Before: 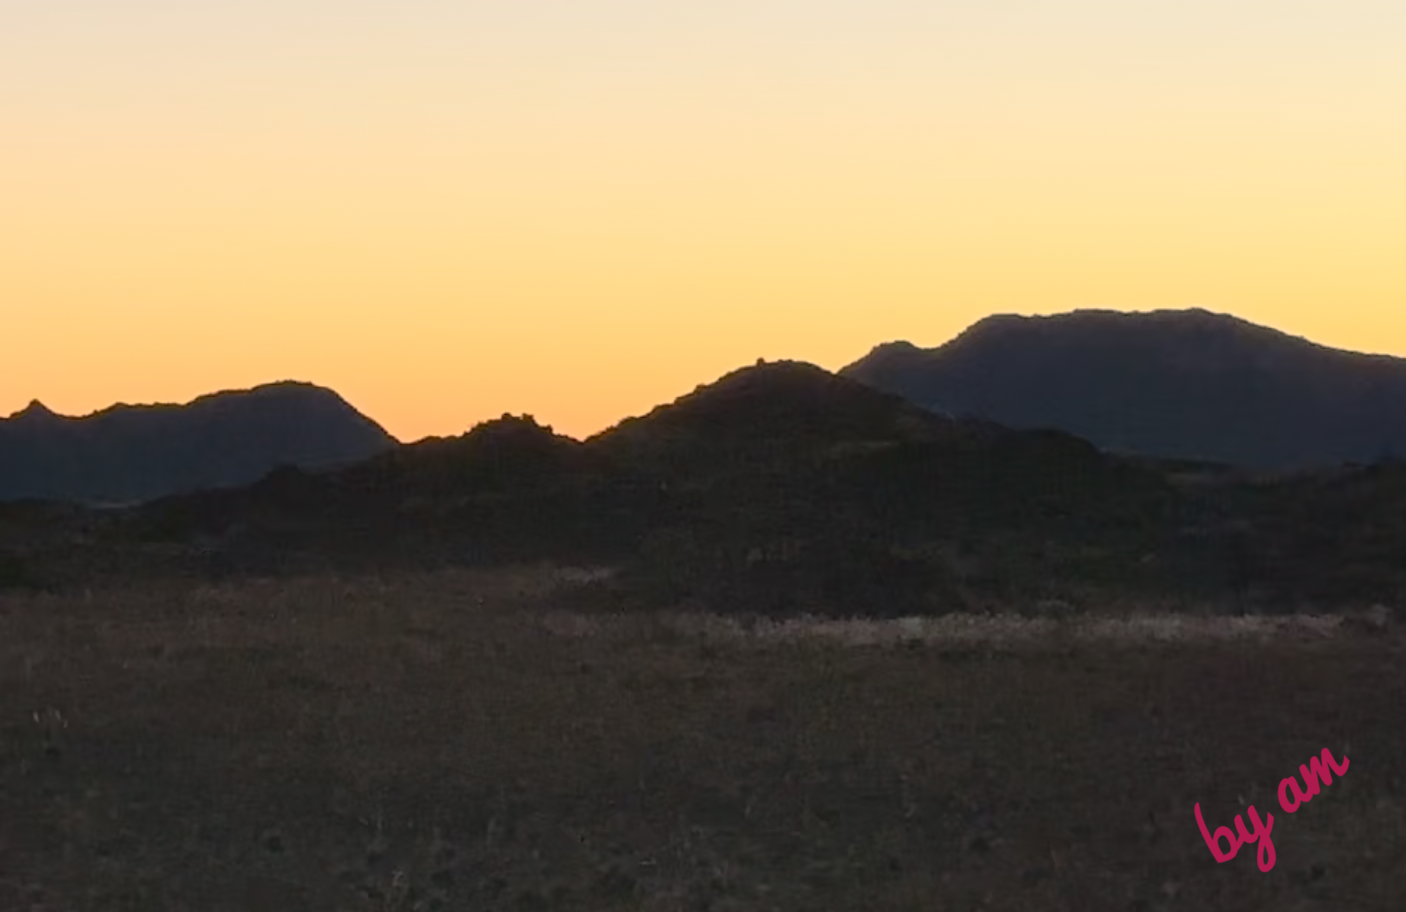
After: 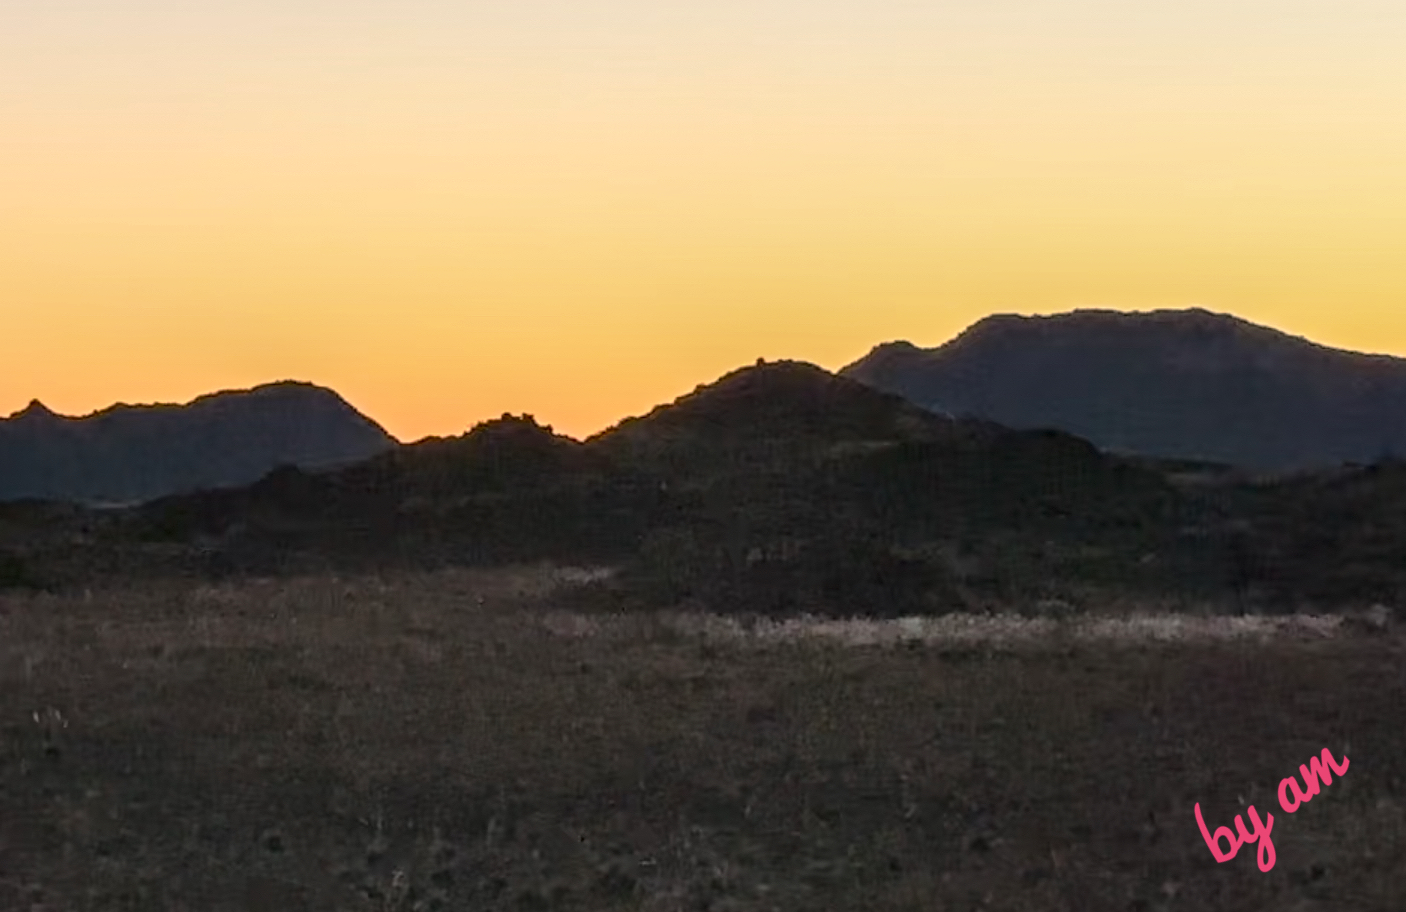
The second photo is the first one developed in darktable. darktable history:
local contrast: highlights 19%, detail 186%
contrast brightness saturation: saturation -0.05
